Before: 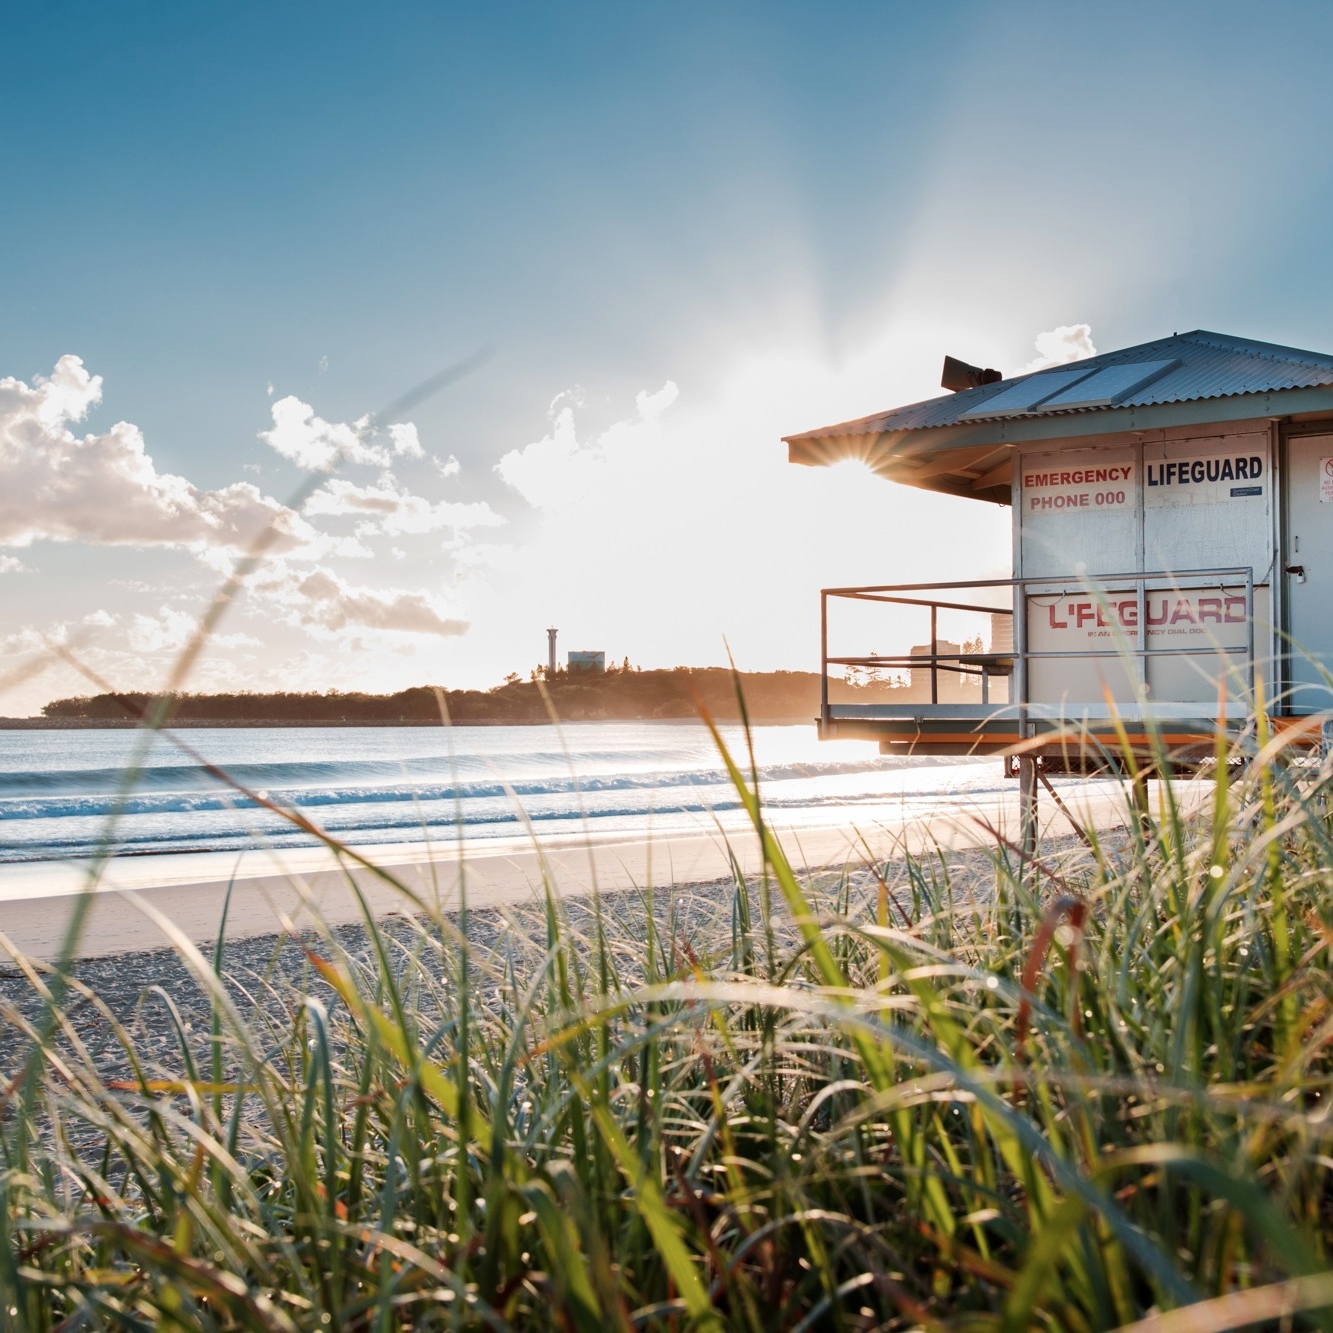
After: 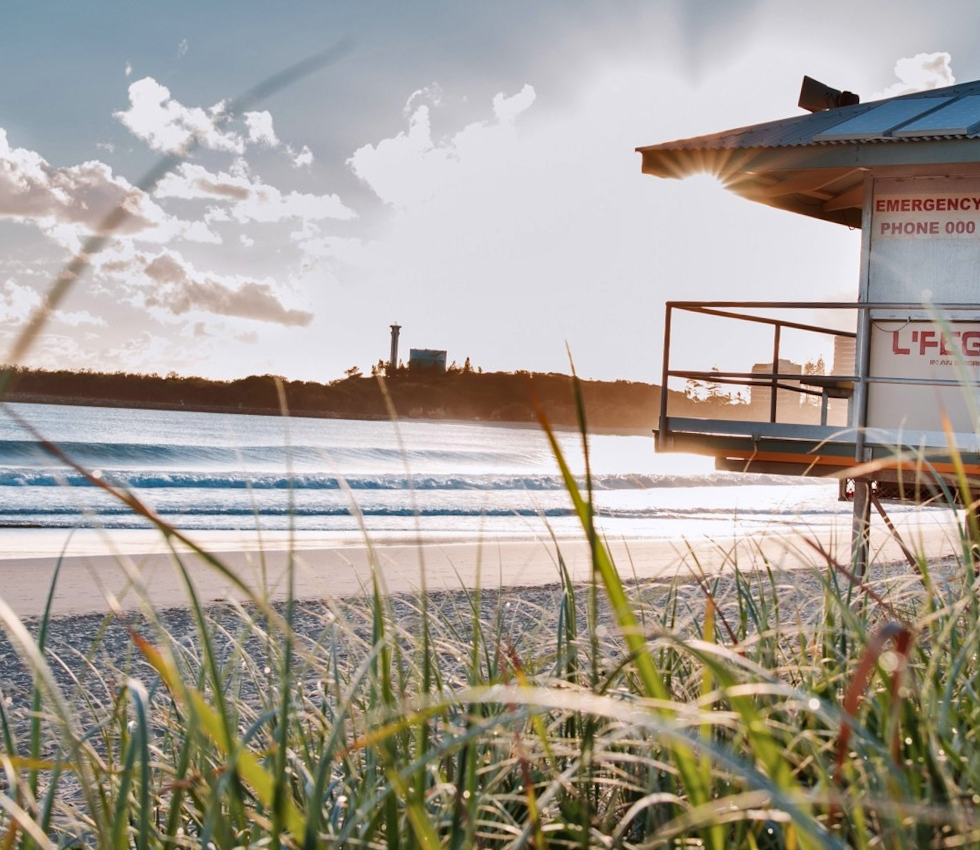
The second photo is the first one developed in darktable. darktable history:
crop and rotate: angle -3.37°, left 9.79%, top 20.73%, right 12.42%, bottom 11.82%
white balance: red 1.004, blue 1.024
shadows and highlights: shadows 43.71, white point adjustment -1.46, soften with gaussian
